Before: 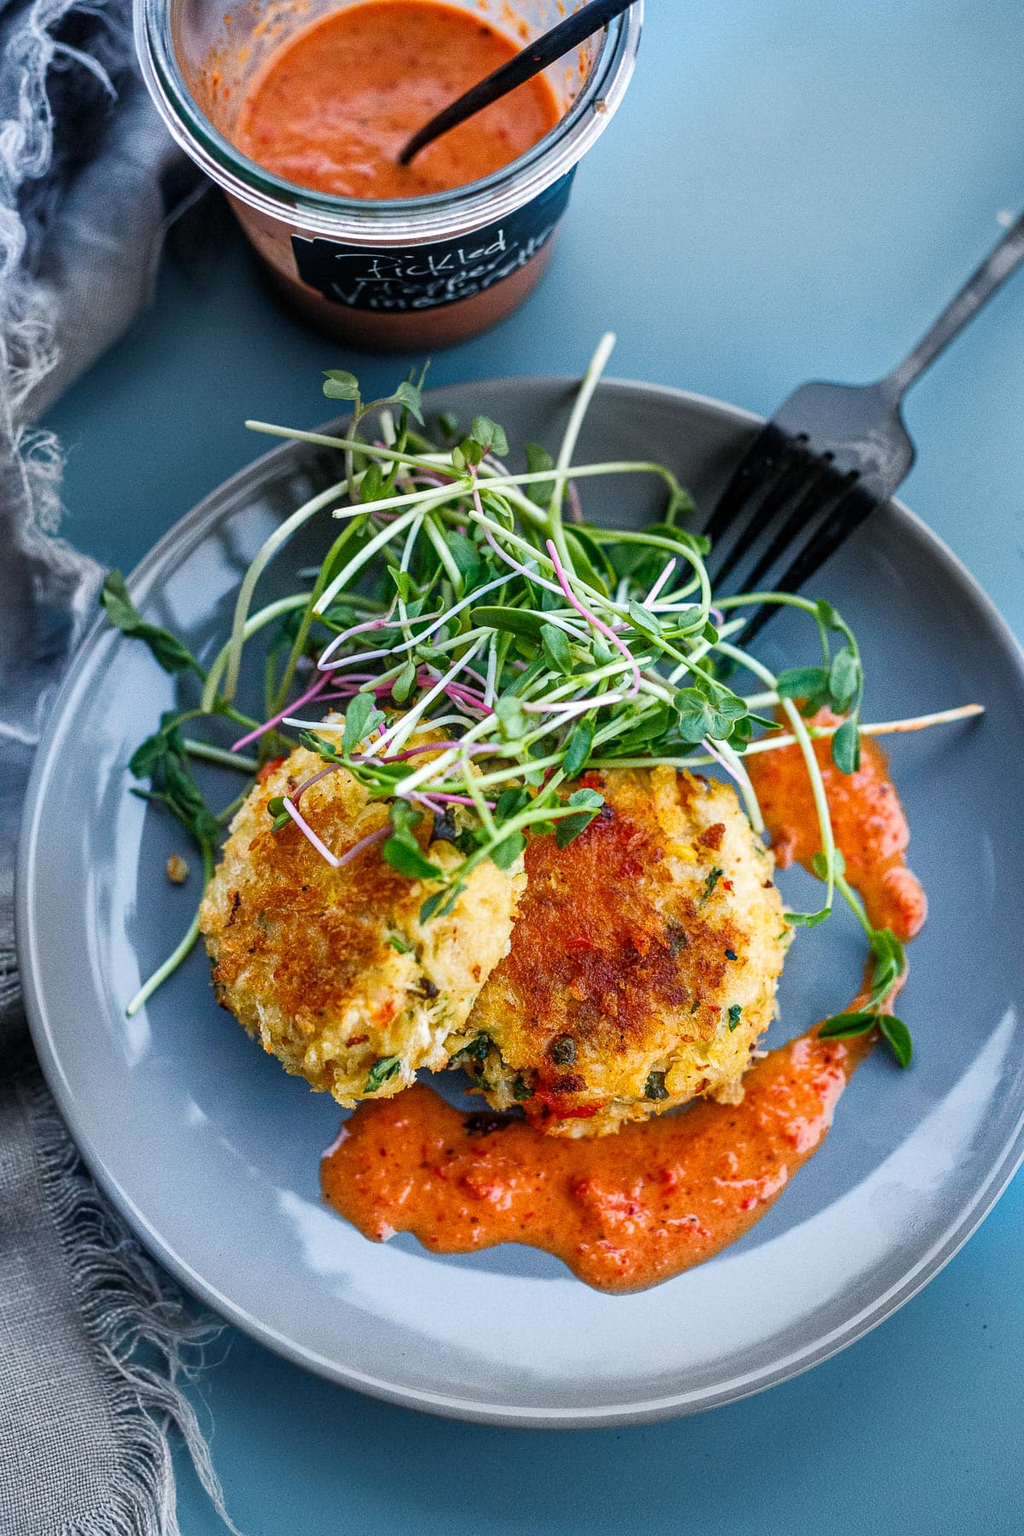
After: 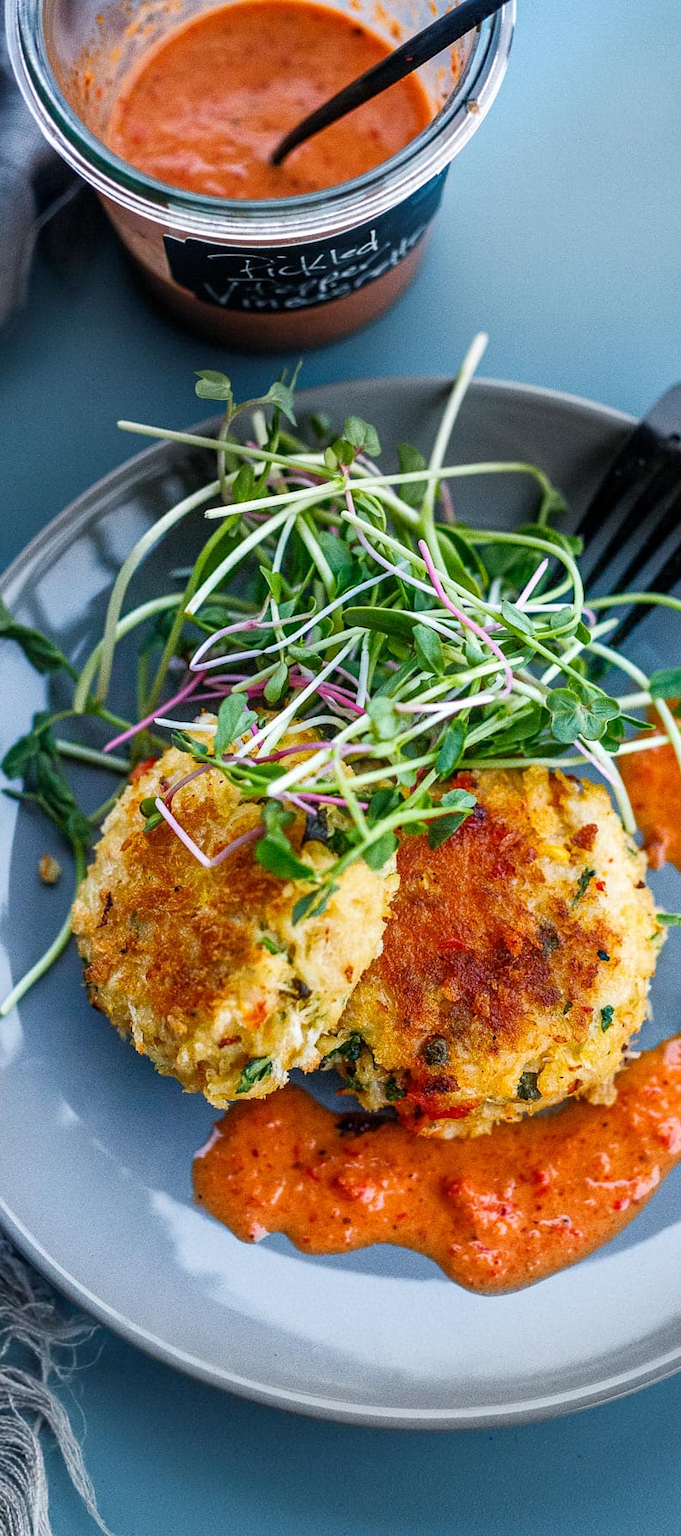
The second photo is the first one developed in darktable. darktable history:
crop and rotate: left 12.525%, right 20.895%
